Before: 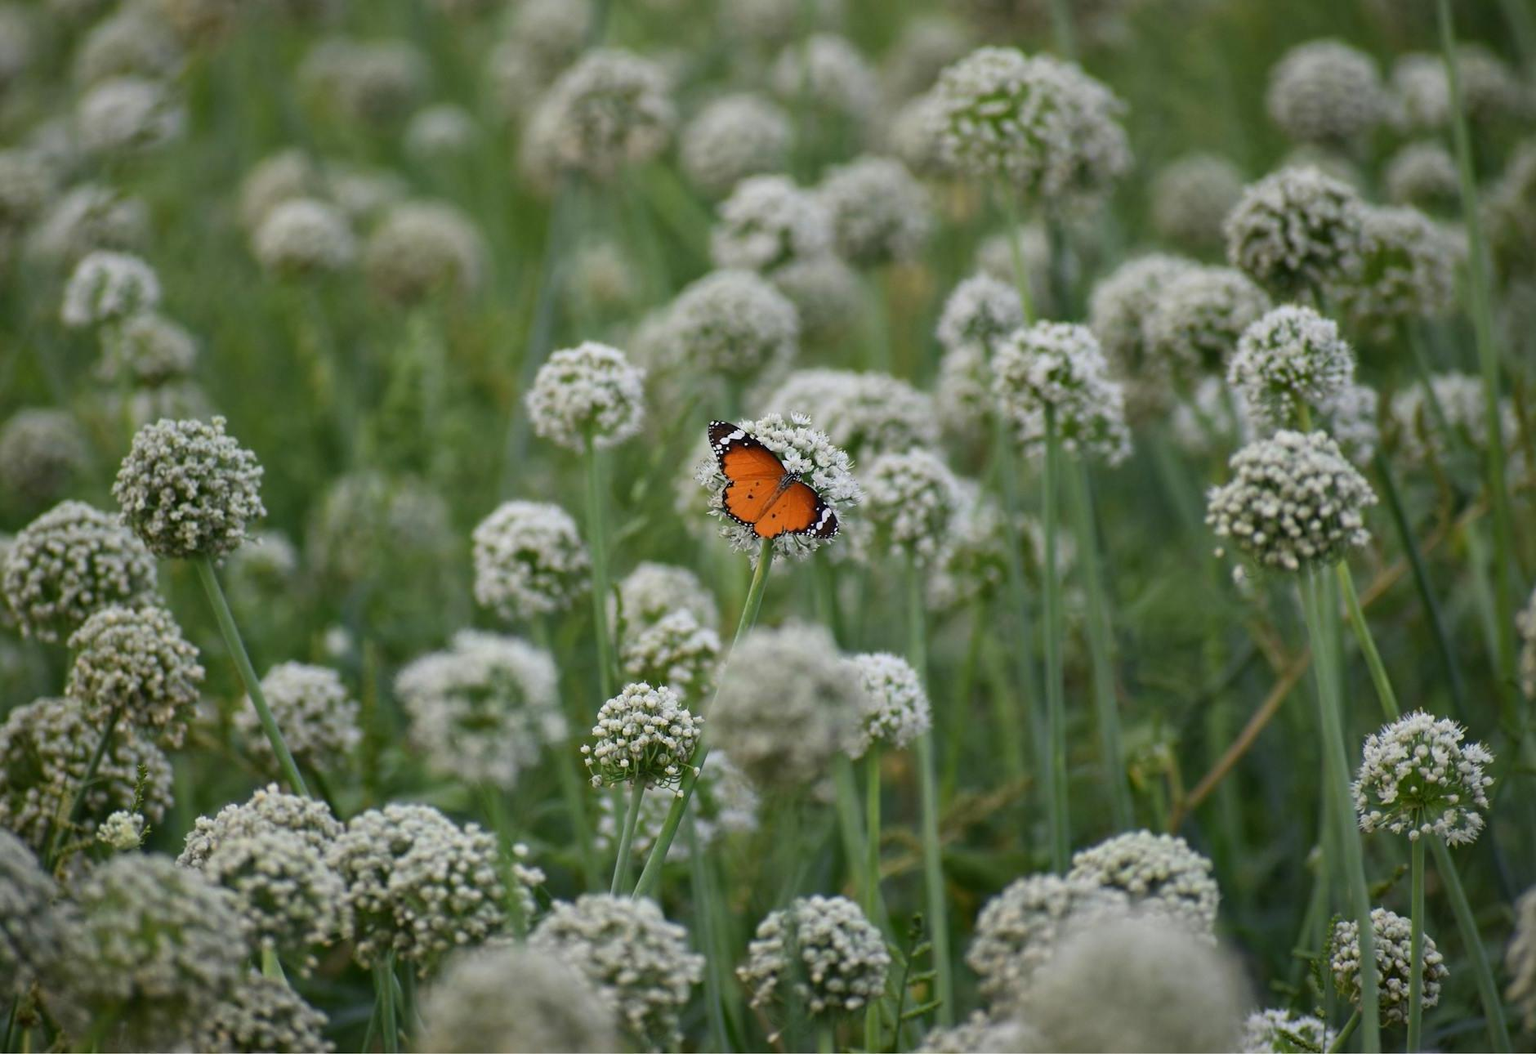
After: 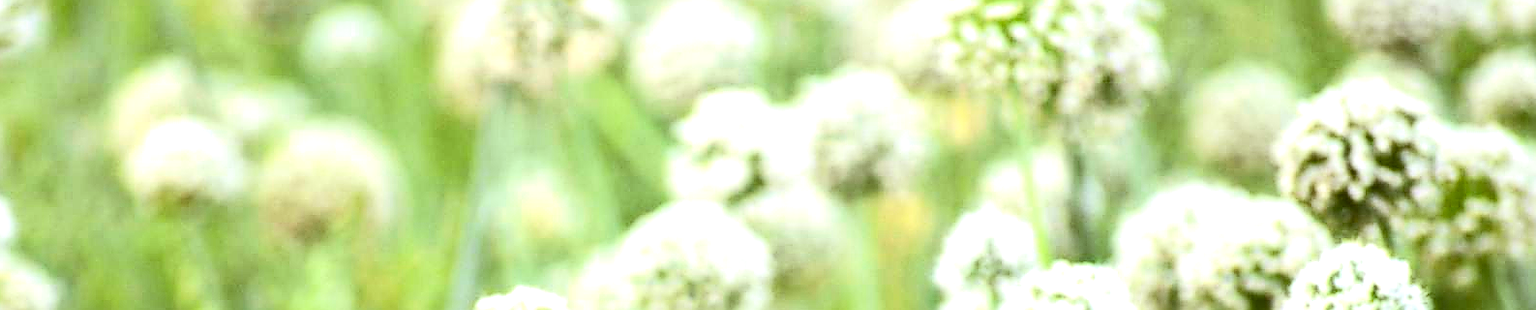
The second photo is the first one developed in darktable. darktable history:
exposure: black level correction 0, exposure 1.407 EV, compensate highlight preservation false
color correction: highlights a* -0.546, highlights b* 0.172, shadows a* 4.81, shadows b* 20.51
crop and rotate: left 9.643%, top 9.514%, right 5.912%, bottom 65.529%
color zones: curves: ch0 [(0.25, 0.5) (0.428, 0.473) (0.75, 0.5)]; ch1 [(0.243, 0.479) (0.398, 0.452) (0.75, 0.5)]
tone equalizer: -8 EV -0.724 EV, -7 EV -0.667 EV, -6 EV -0.571 EV, -5 EV -0.363 EV, -3 EV 0.386 EV, -2 EV 0.6 EV, -1 EV 0.682 EV, +0 EV 0.768 EV, edges refinement/feathering 500, mask exposure compensation -1.57 EV, preserve details no
sharpen: radius 1.38, amount 1.242, threshold 0.633
contrast brightness saturation: contrast 0.203, brightness 0.162, saturation 0.225
